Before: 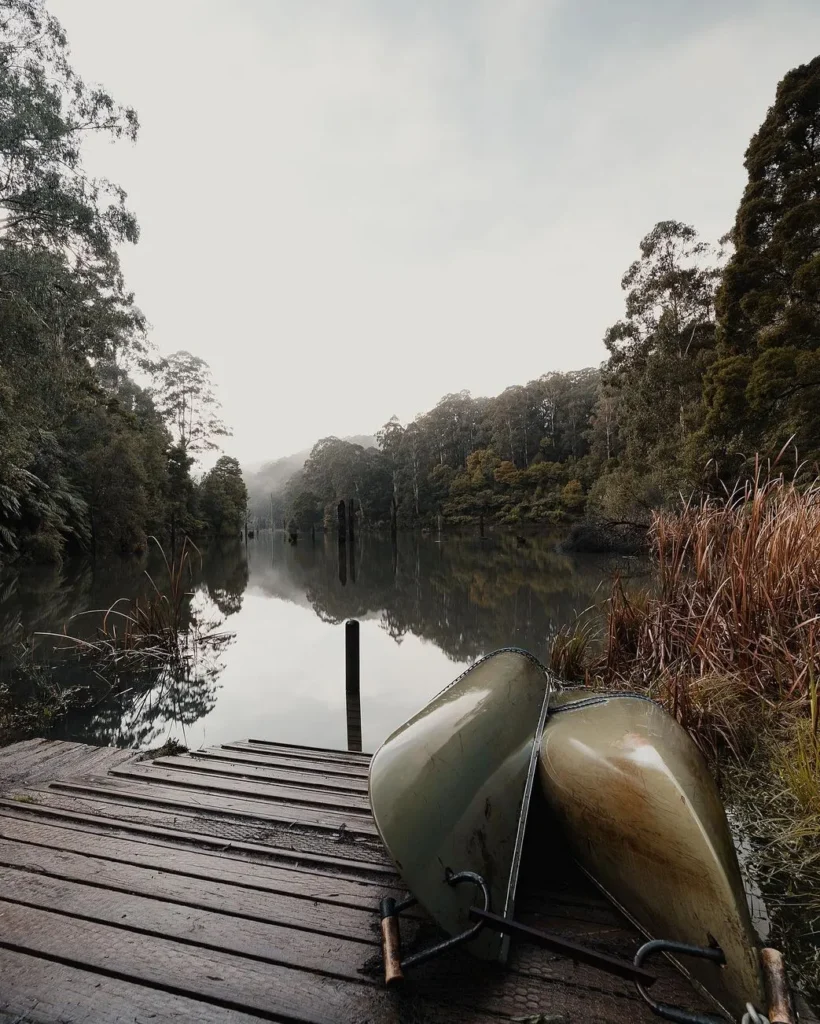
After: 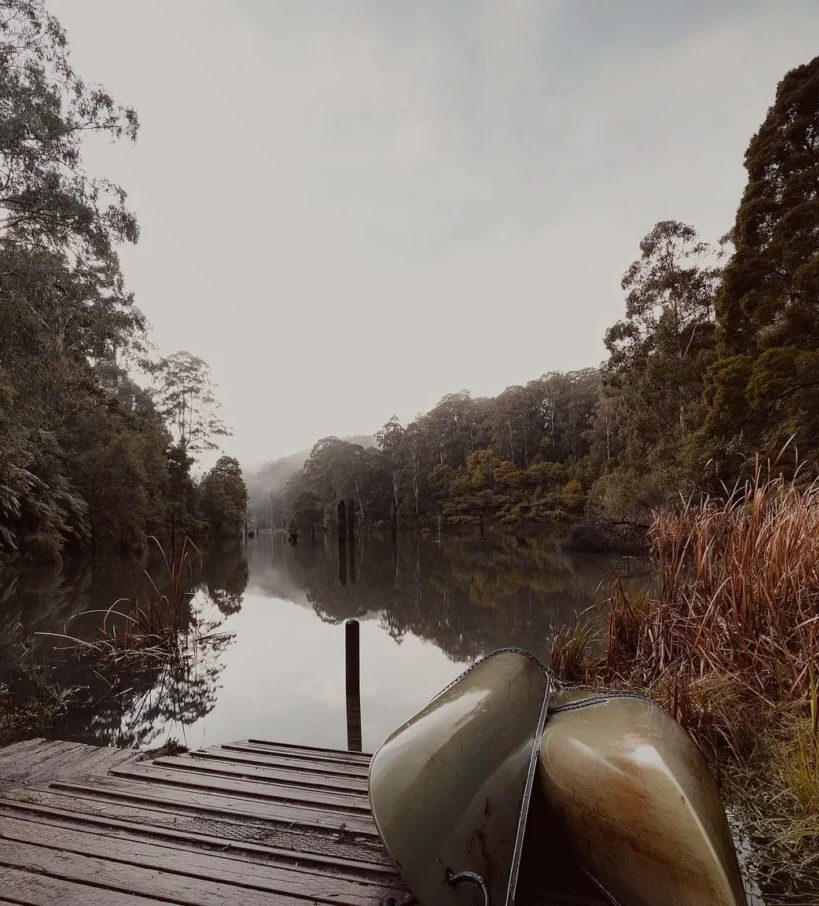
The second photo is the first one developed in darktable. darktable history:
crop and rotate: top 0%, bottom 11.49%
shadows and highlights: radius 121.13, shadows 21.4, white point adjustment -9.72, highlights -14.39, soften with gaussian
color balance: mode lift, gamma, gain (sRGB), lift [1, 1.049, 1, 1]
